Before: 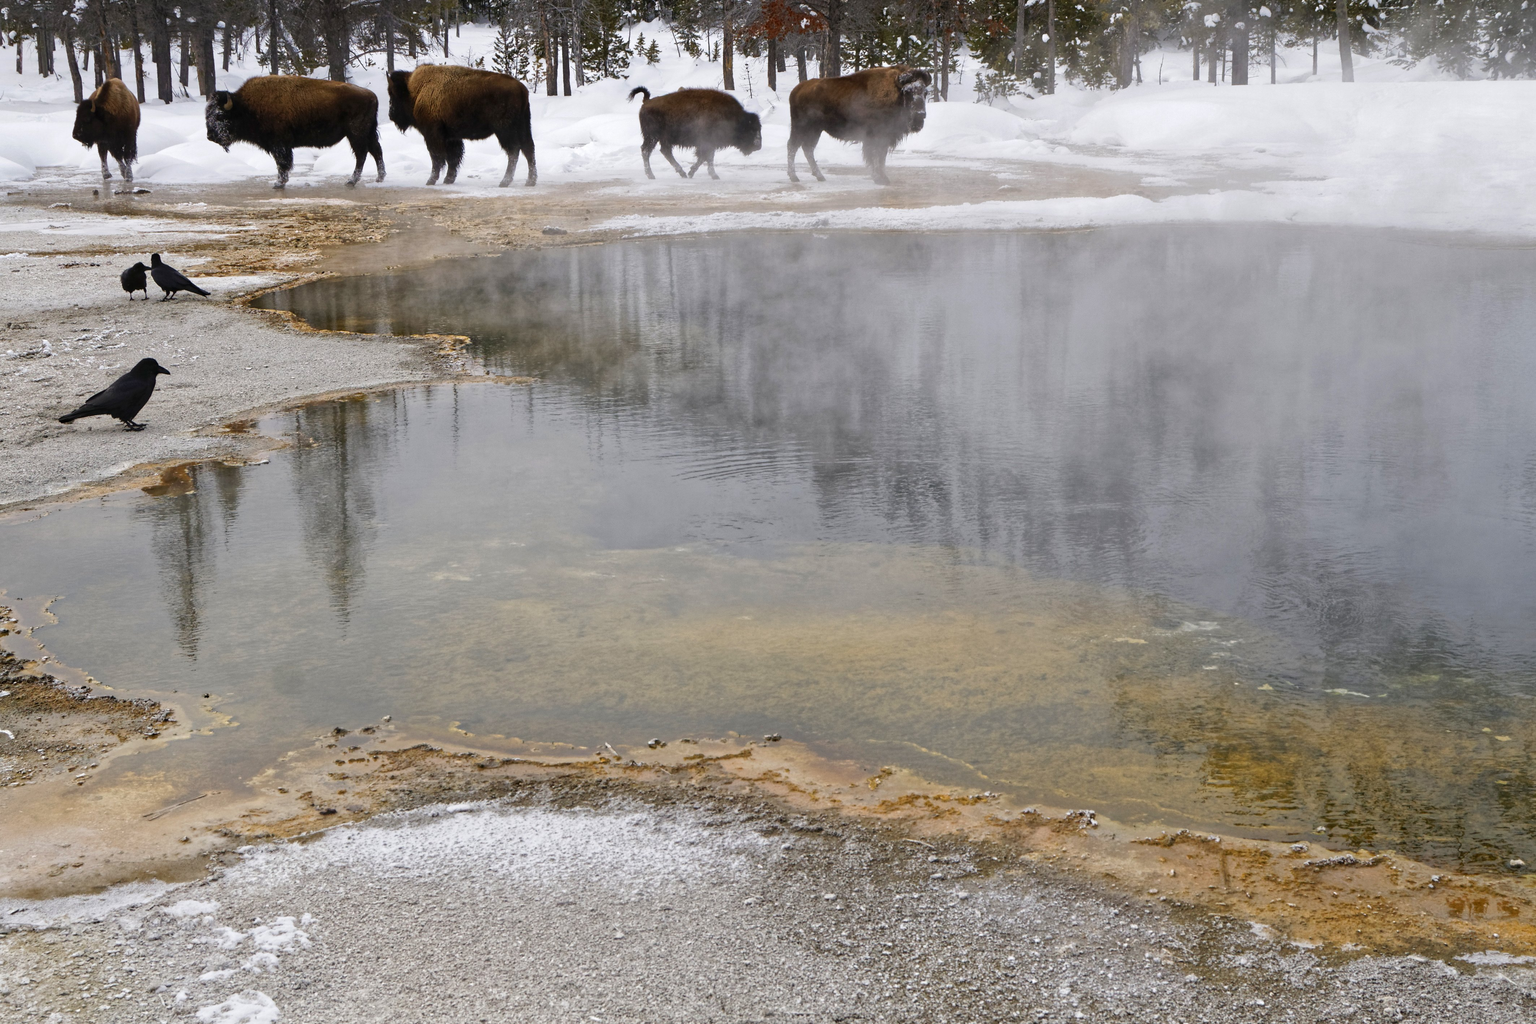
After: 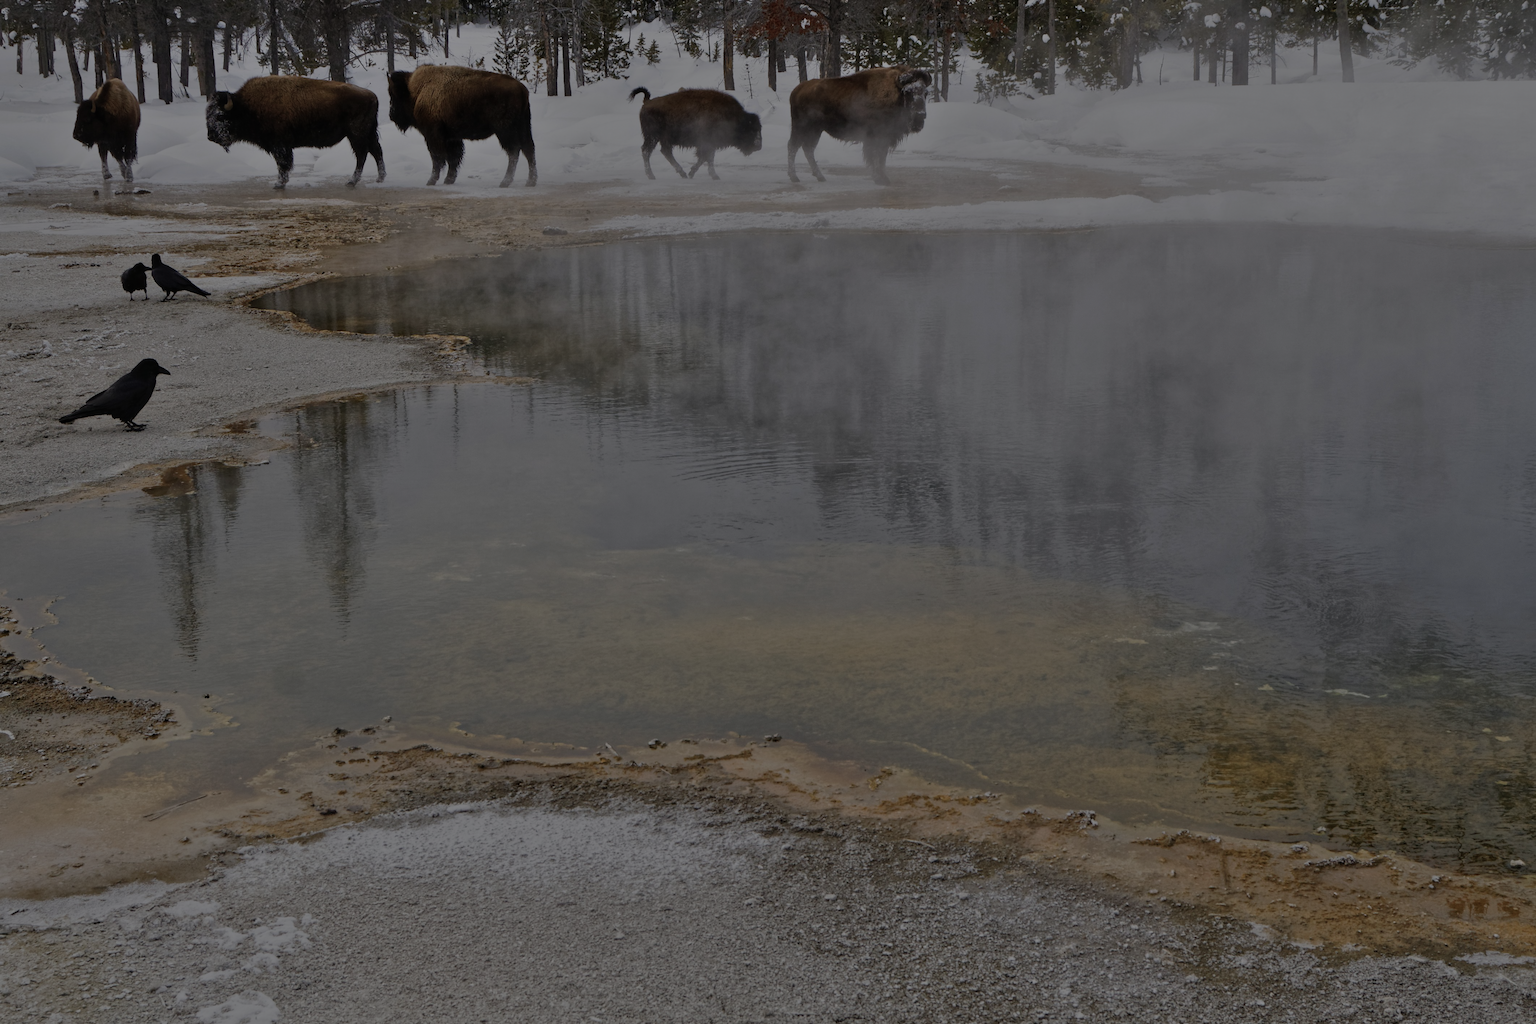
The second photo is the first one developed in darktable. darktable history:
color balance rgb: perceptual brilliance grading › global brilliance -48.39%
tone equalizer: on, module defaults
shadows and highlights: radius 108.52, shadows 40.68, highlights -72.88, low approximation 0.01, soften with gaussian
